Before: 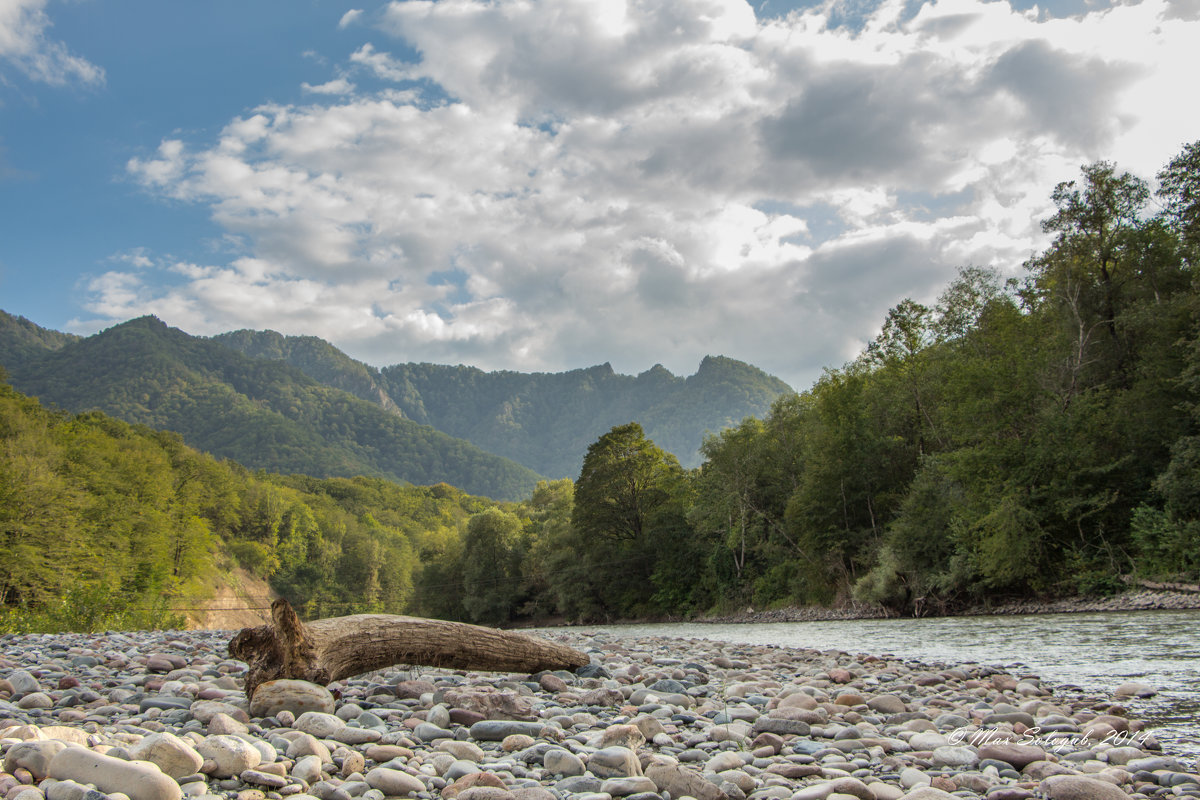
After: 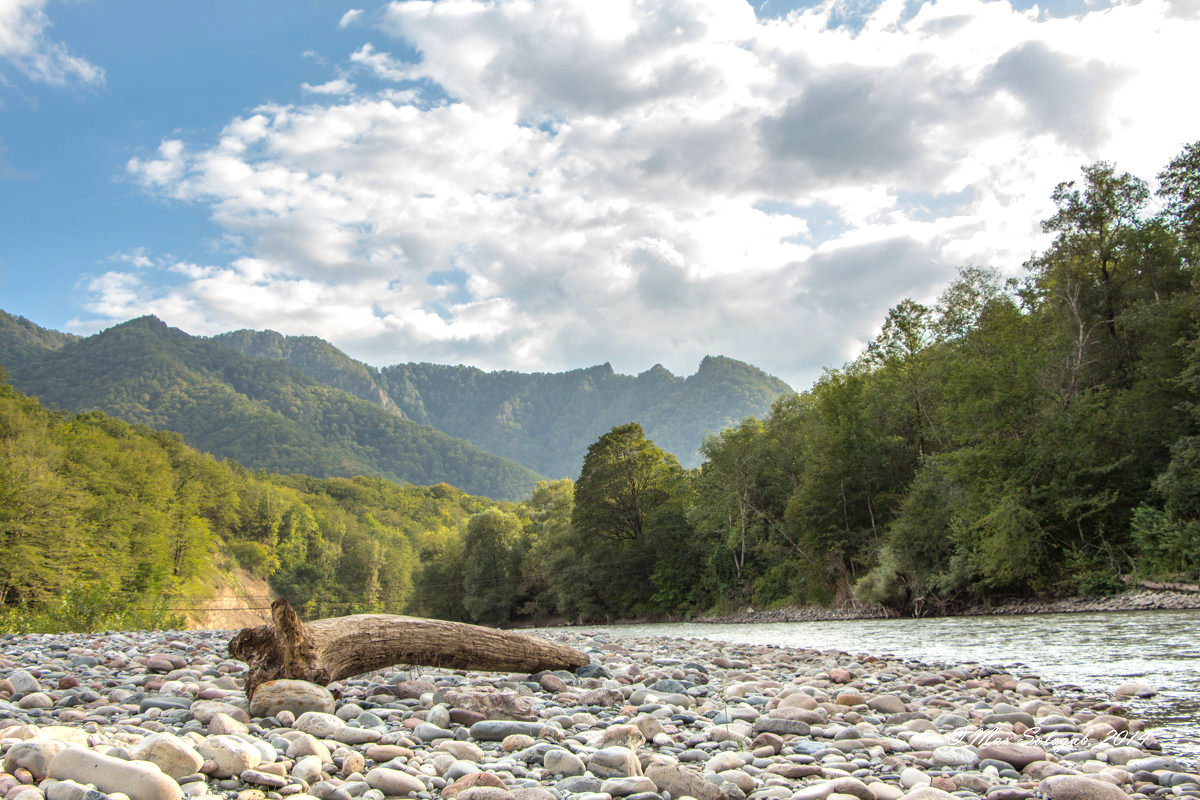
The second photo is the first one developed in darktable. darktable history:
exposure: exposure 0.57 EV, compensate exposure bias true, compensate highlight preservation false
